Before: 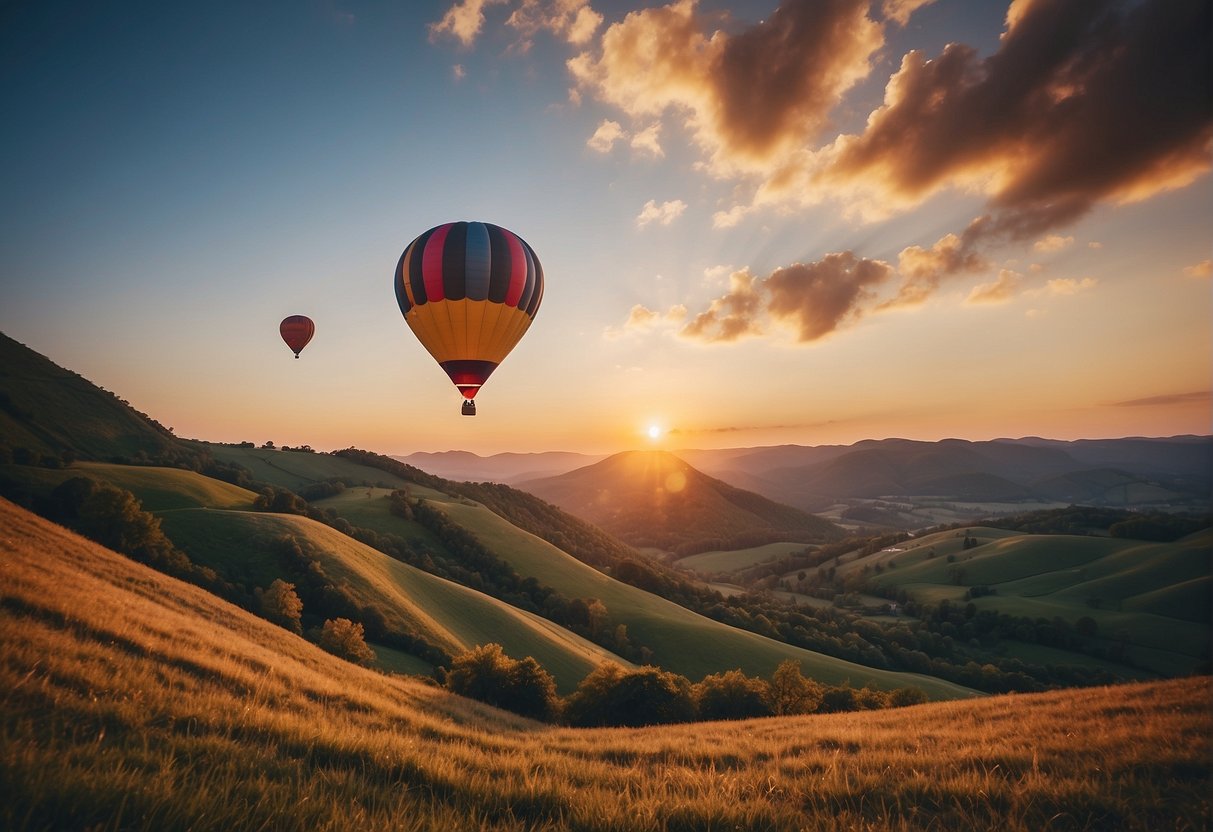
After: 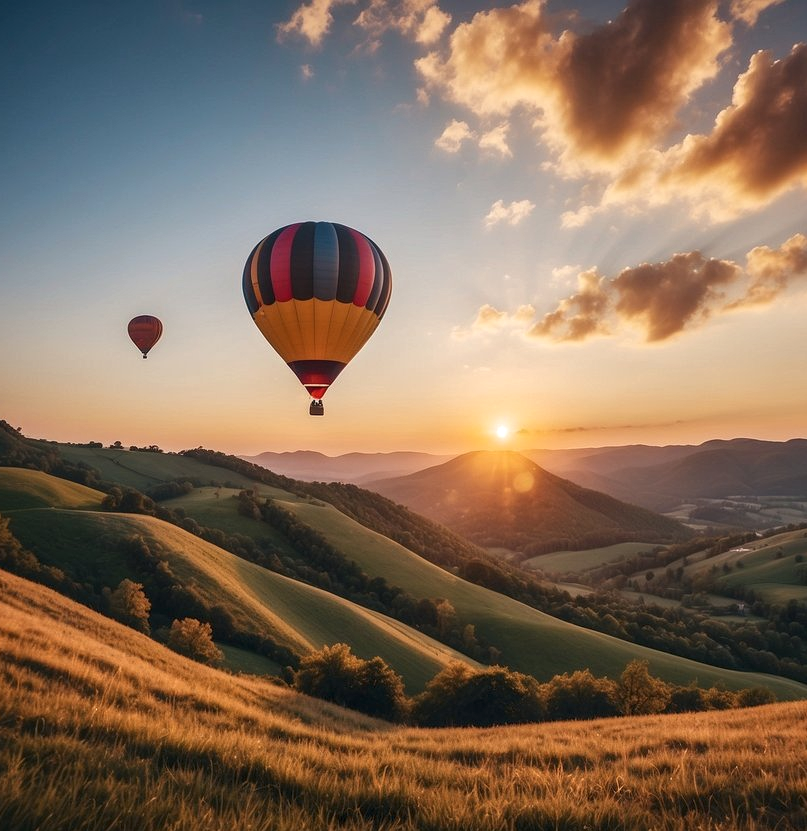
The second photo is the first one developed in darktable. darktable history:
crop and rotate: left 12.578%, right 20.864%
local contrast: detail 130%
